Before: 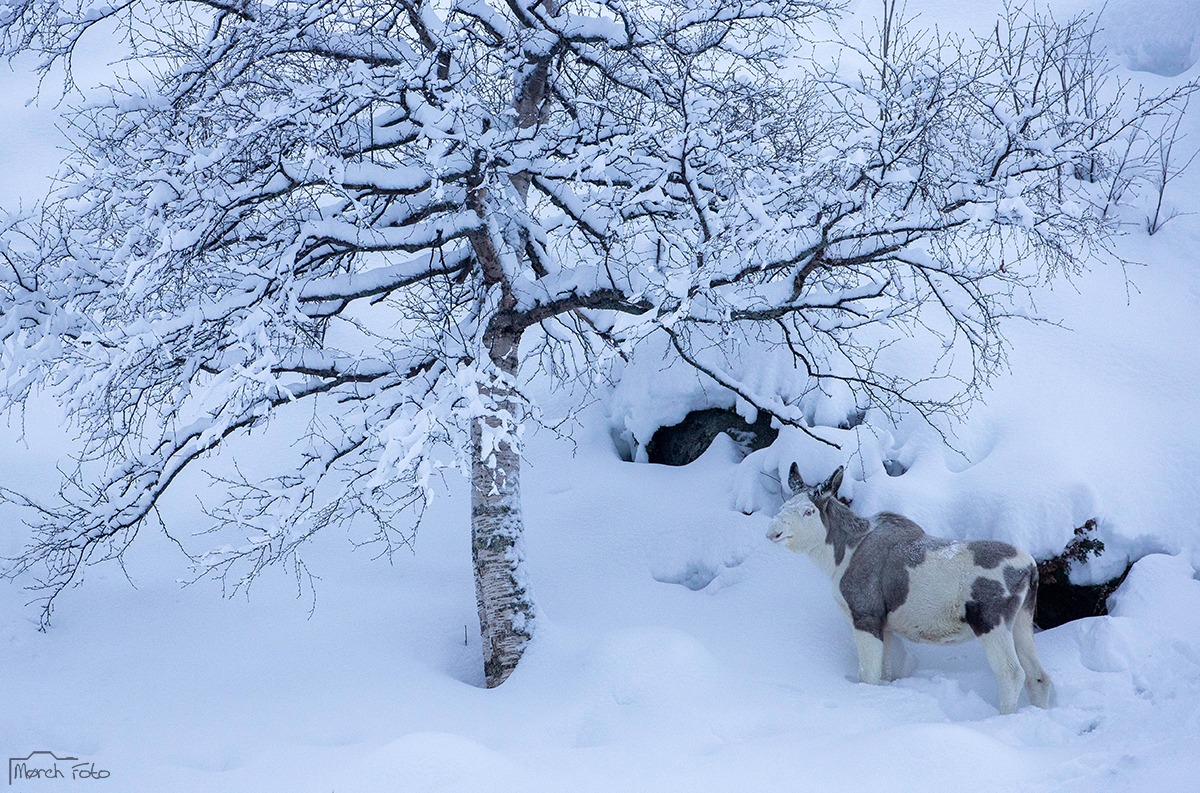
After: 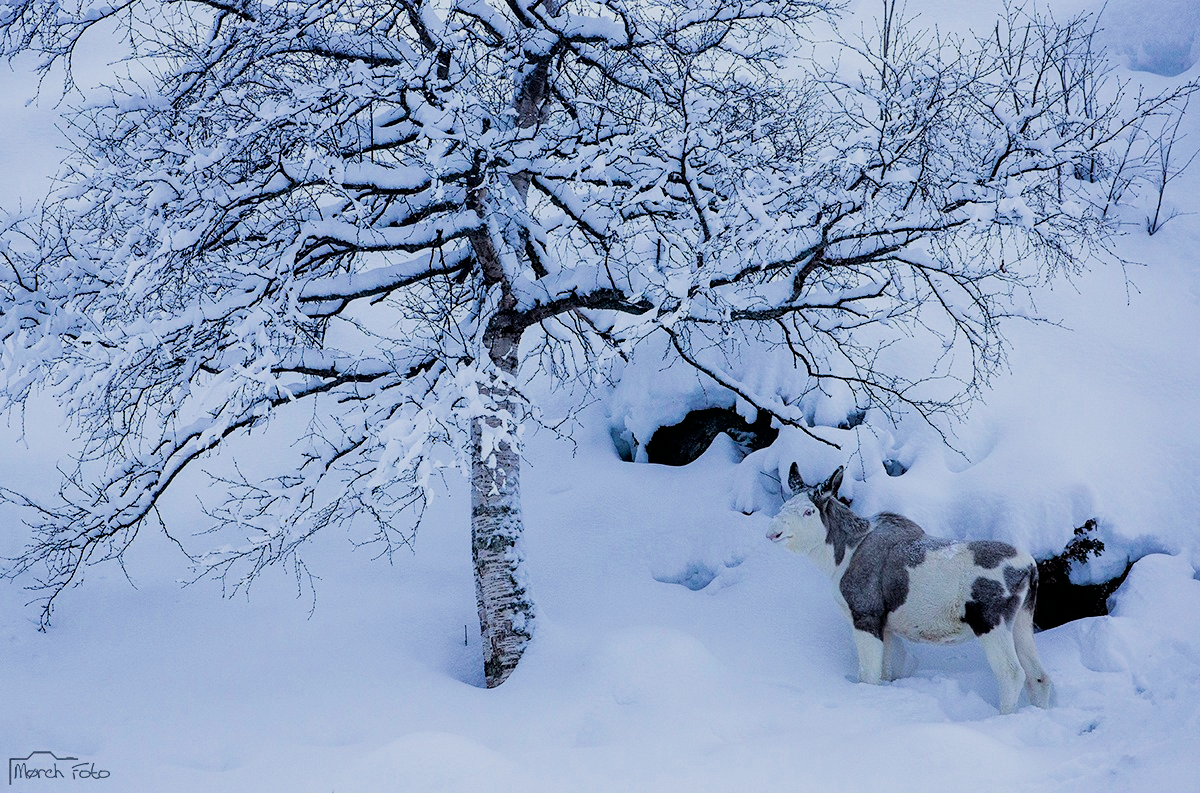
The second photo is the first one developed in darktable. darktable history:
filmic rgb: black relative exposure -5.15 EV, white relative exposure 3.97 EV, hardness 2.88, contrast 1.191, highlights saturation mix -29.64%
color balance rgb: perceptual saturation grading › global saturation 29.446%, global vibrance 6.85%, saturation formula JzAzBz (2021)
